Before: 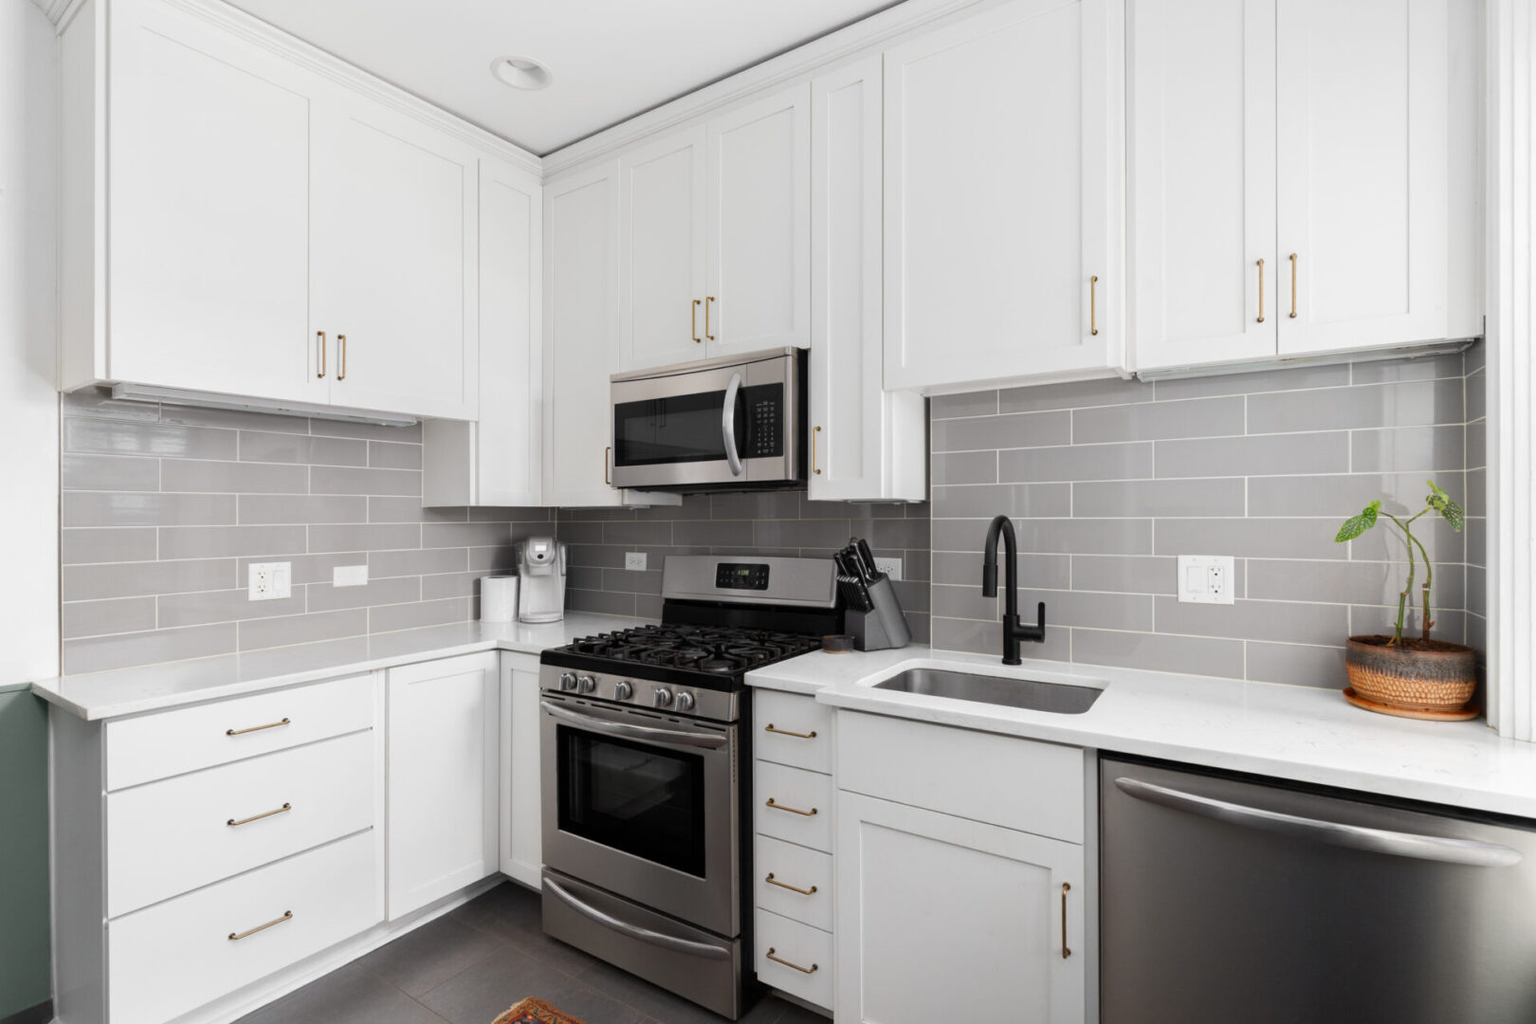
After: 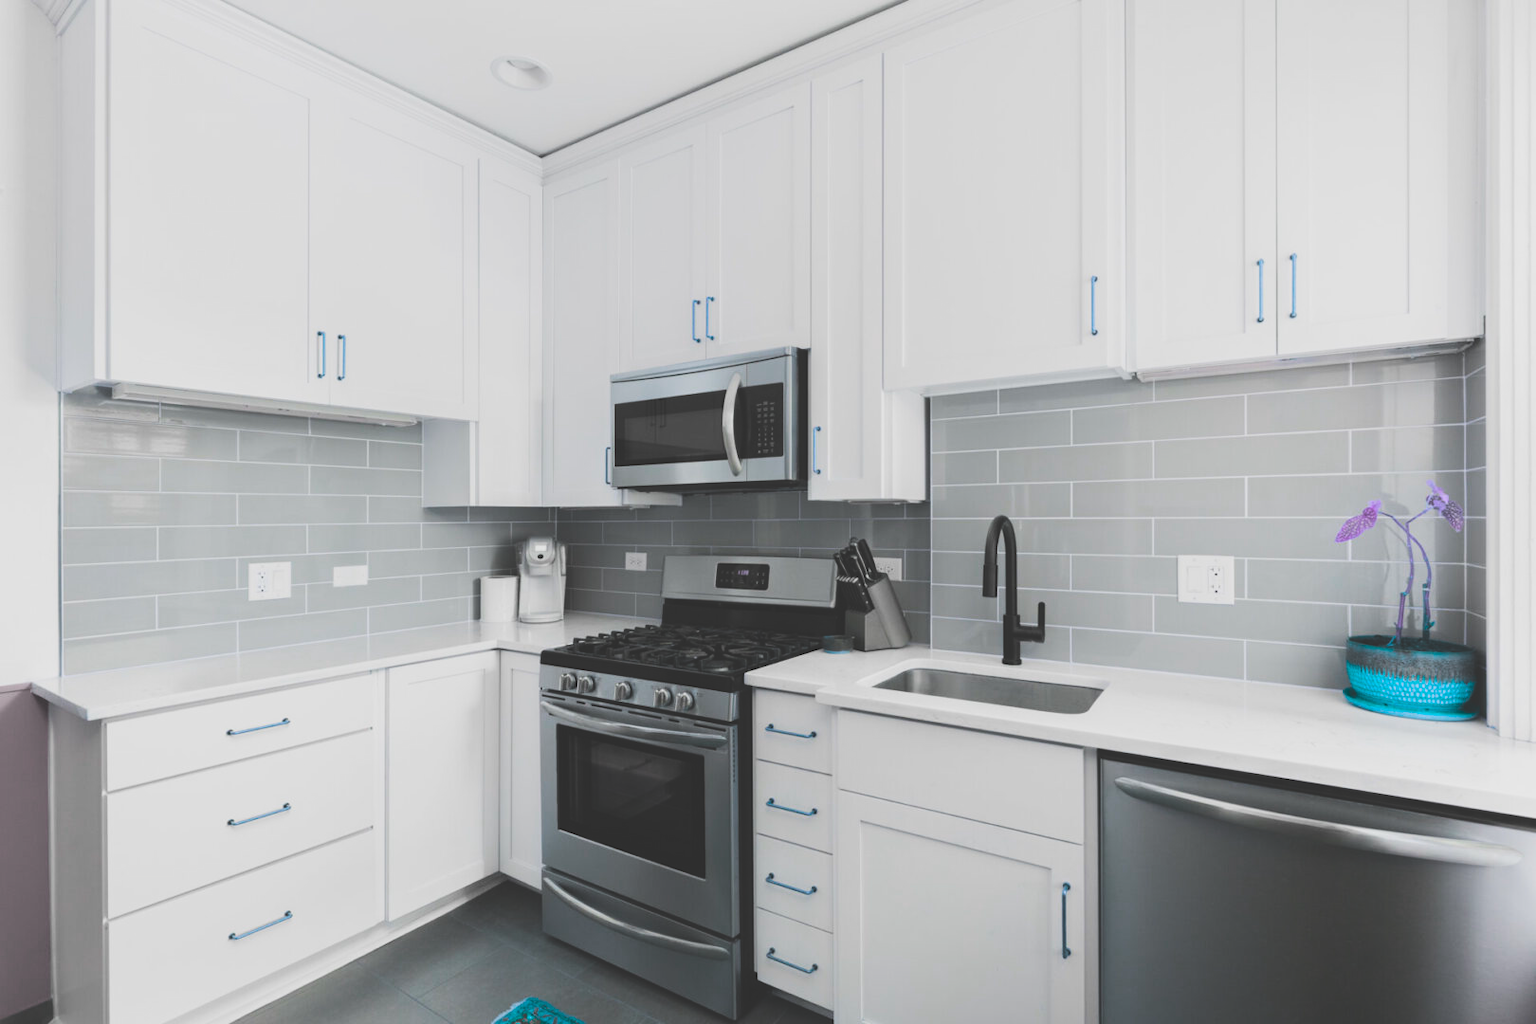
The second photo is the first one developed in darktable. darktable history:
filmic rgb: black relative exposure -5 EV, white relative exposure 3.5 EV, hardness 3.19, contrast 1.3, highlights saturation mix -50%
color balance rgb: hue shift 180°, global vibrance 50%, contrast 0.32%
exposure: black level correction -0.062, exposure -0.05 EV, compensate highlight preservation false
